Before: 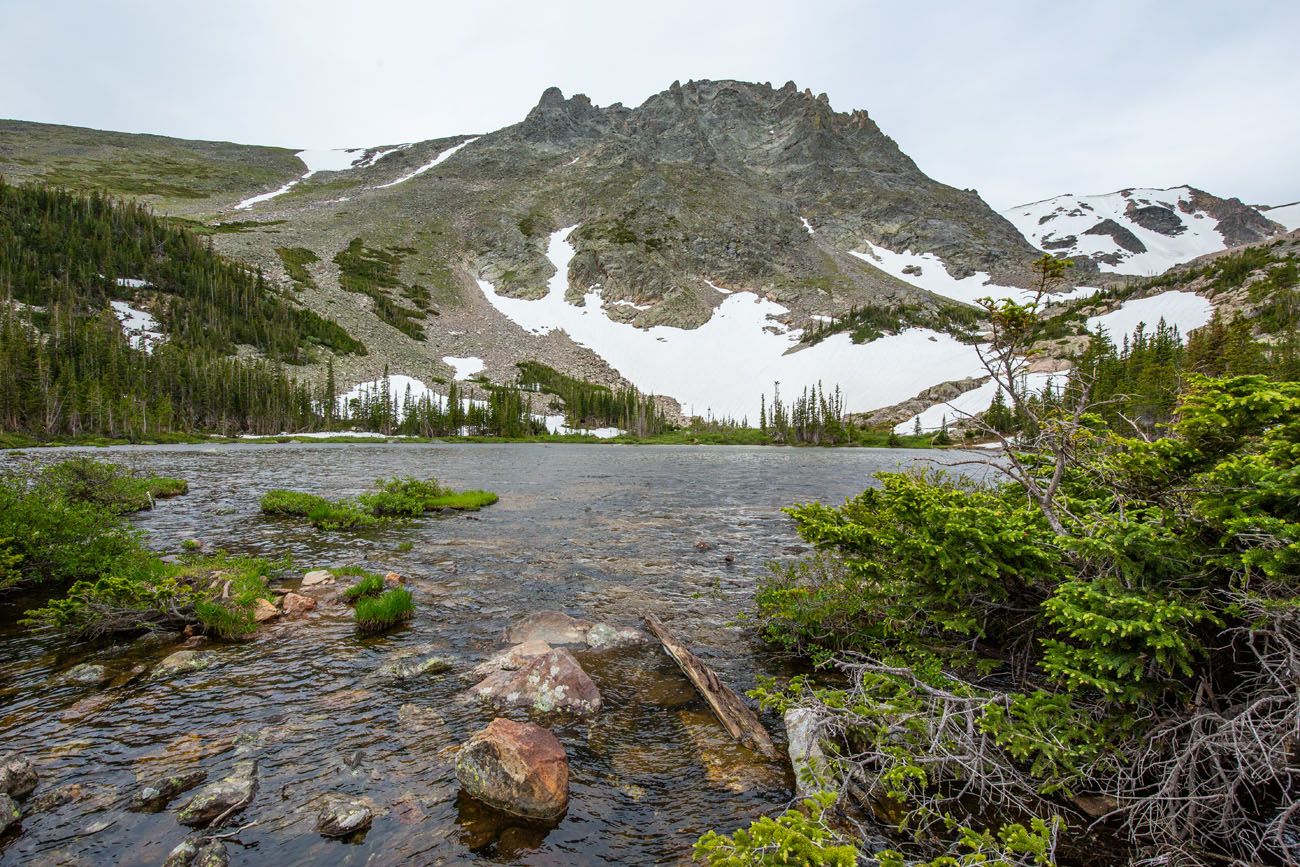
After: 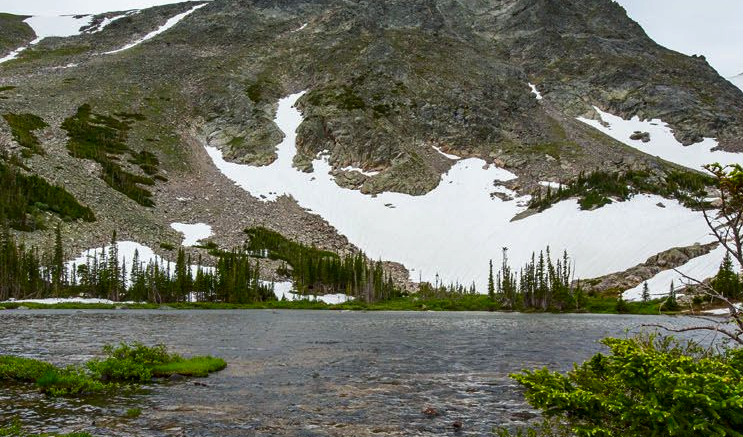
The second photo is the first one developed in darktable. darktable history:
contrast brightness saturation: brightness -0.2, saturation 0.08
crop: left 20.932%, top 15.471%, right 21.848%, bottom 34.081%
